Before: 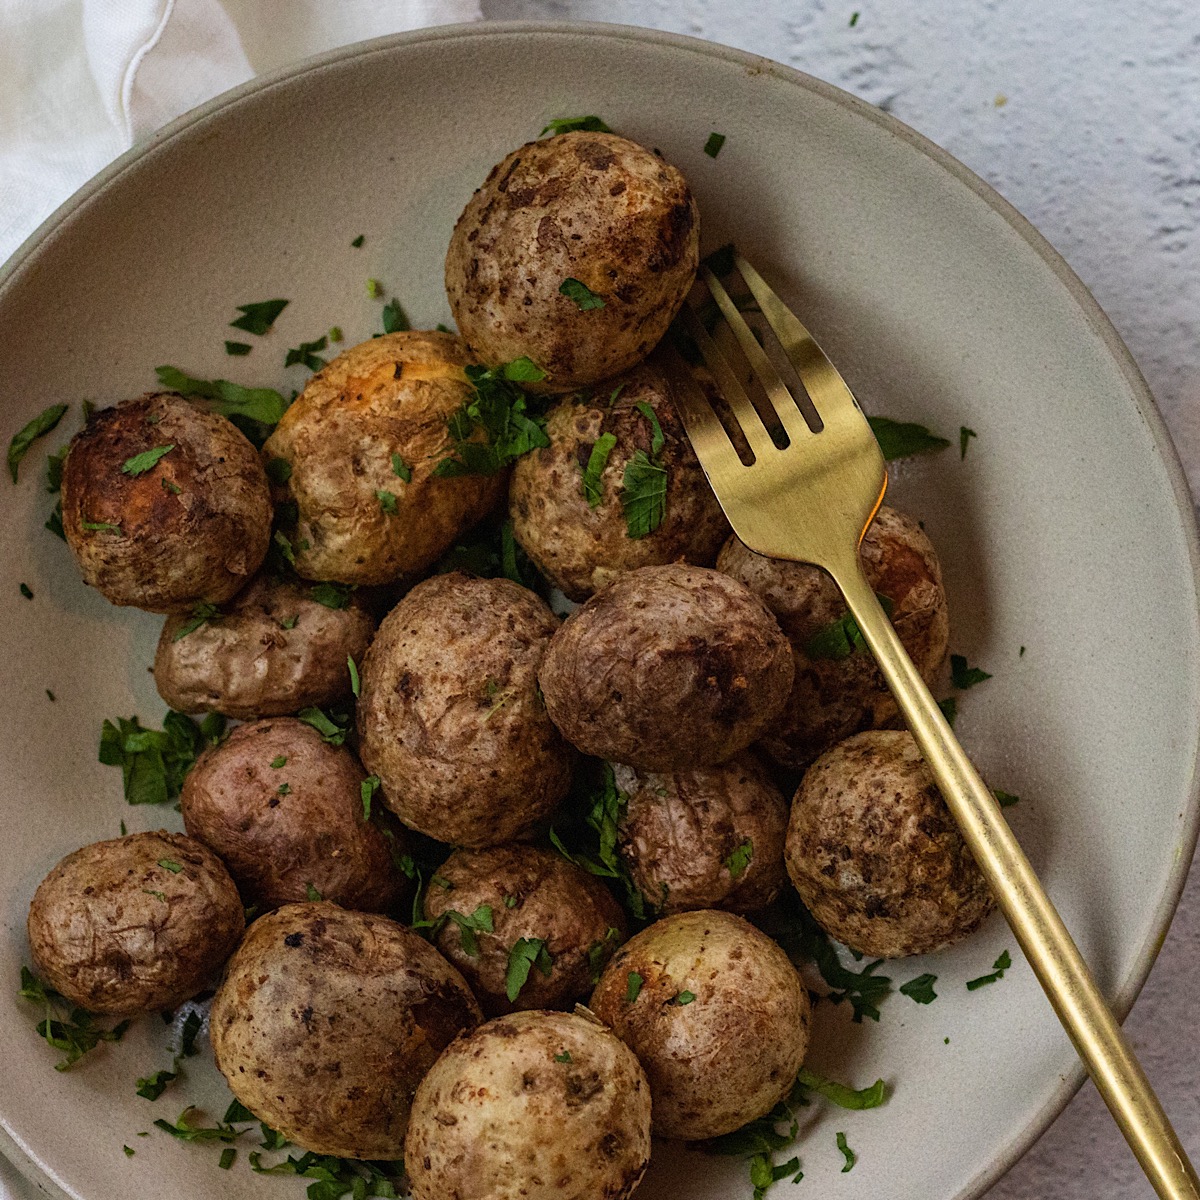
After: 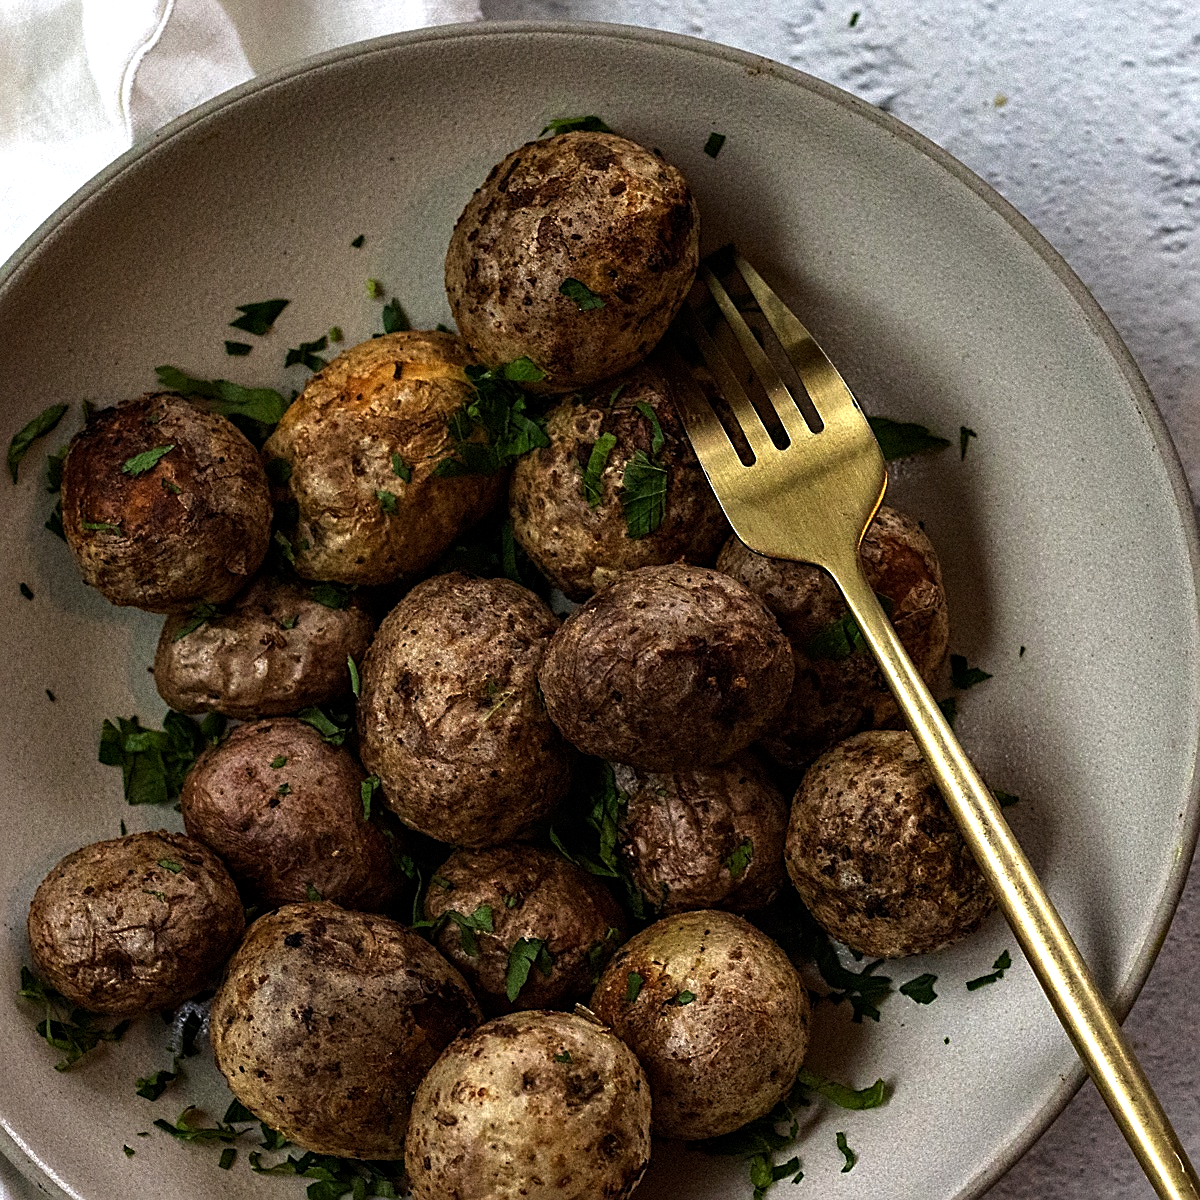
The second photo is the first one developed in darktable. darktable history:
tone equalizer: -8 EV -0.748 EV, -7 EV -0.696 EV, -6 EV -0.571 EV, -5 EV -0.421 EV, -3 EV 0.374 EV, -2 EV 0.6 EV, -1 EV 0.677 EV, +0 EV 0.765 EV, edges refinement/feathering 500, mask exposure compensation -1.57 EV, preserve details no
base curve: curves: ch0 [(0, 0) (0.595, 0.418) (1, 1)]
contrast equalizer: octaves 7, y [[0.6 ×6], [0.55 ×6], [0 ×6], [0 ×6], [0 ×6]], mix 0.139
sharpen: on, module defaults
